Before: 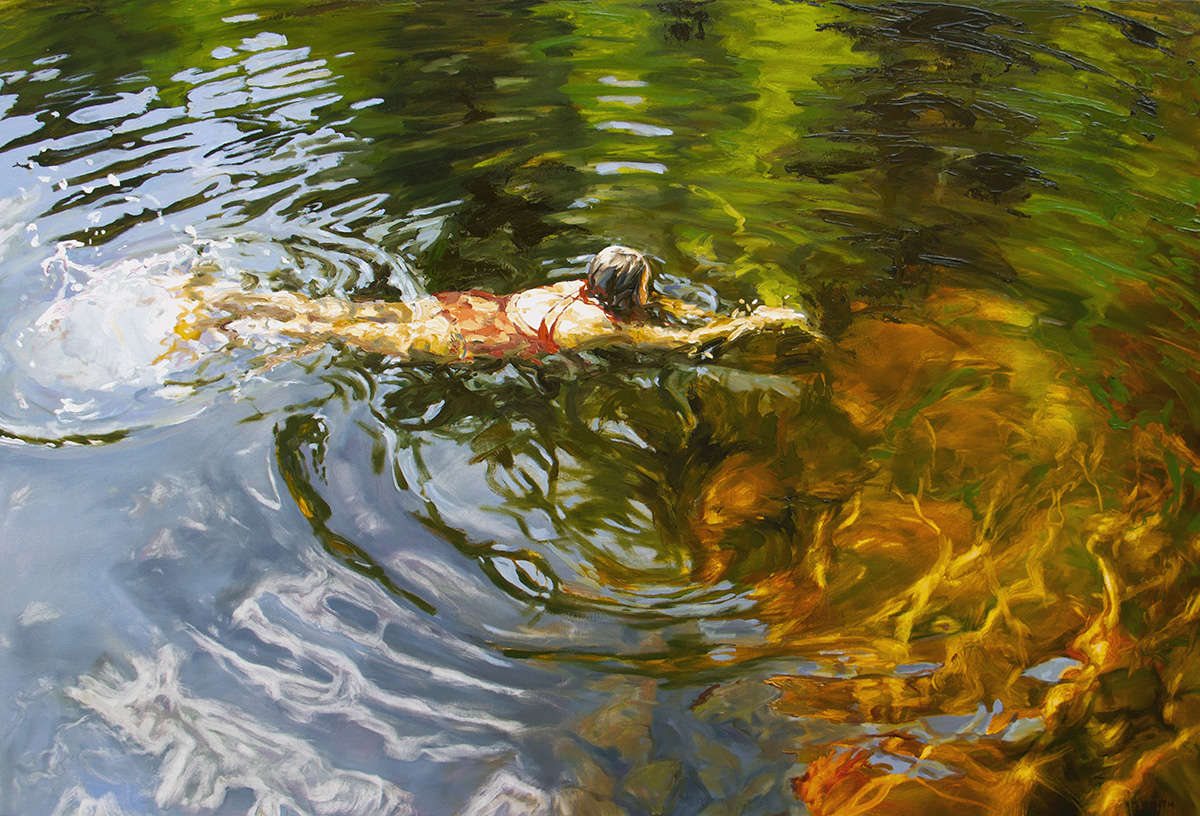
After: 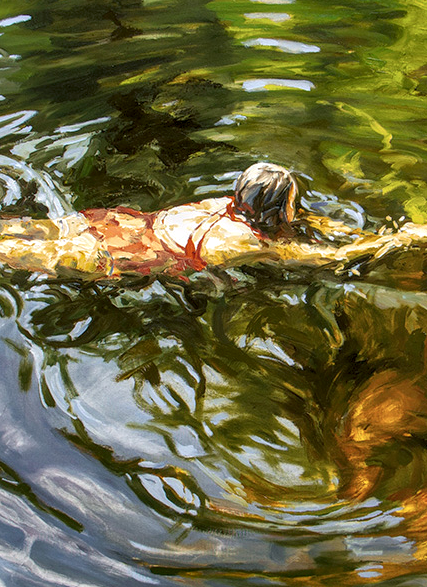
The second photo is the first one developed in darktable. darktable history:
local contrast: highlights 16%, detail 185%
contrast equalizer: y [[0.526, 0.53, 0.532, 0.532, 0.53, 0.525], [0.5 ×6], [0.5 ×6], [0 ×6], [0 ×6]], mix -0.988
shadows and highlights: shadows color adjustment 97.99%, highlights color adjustment 58.18%
crop and rotate: left 29.437%, top 10.293%, right 34.933%, bottom 17.761%
